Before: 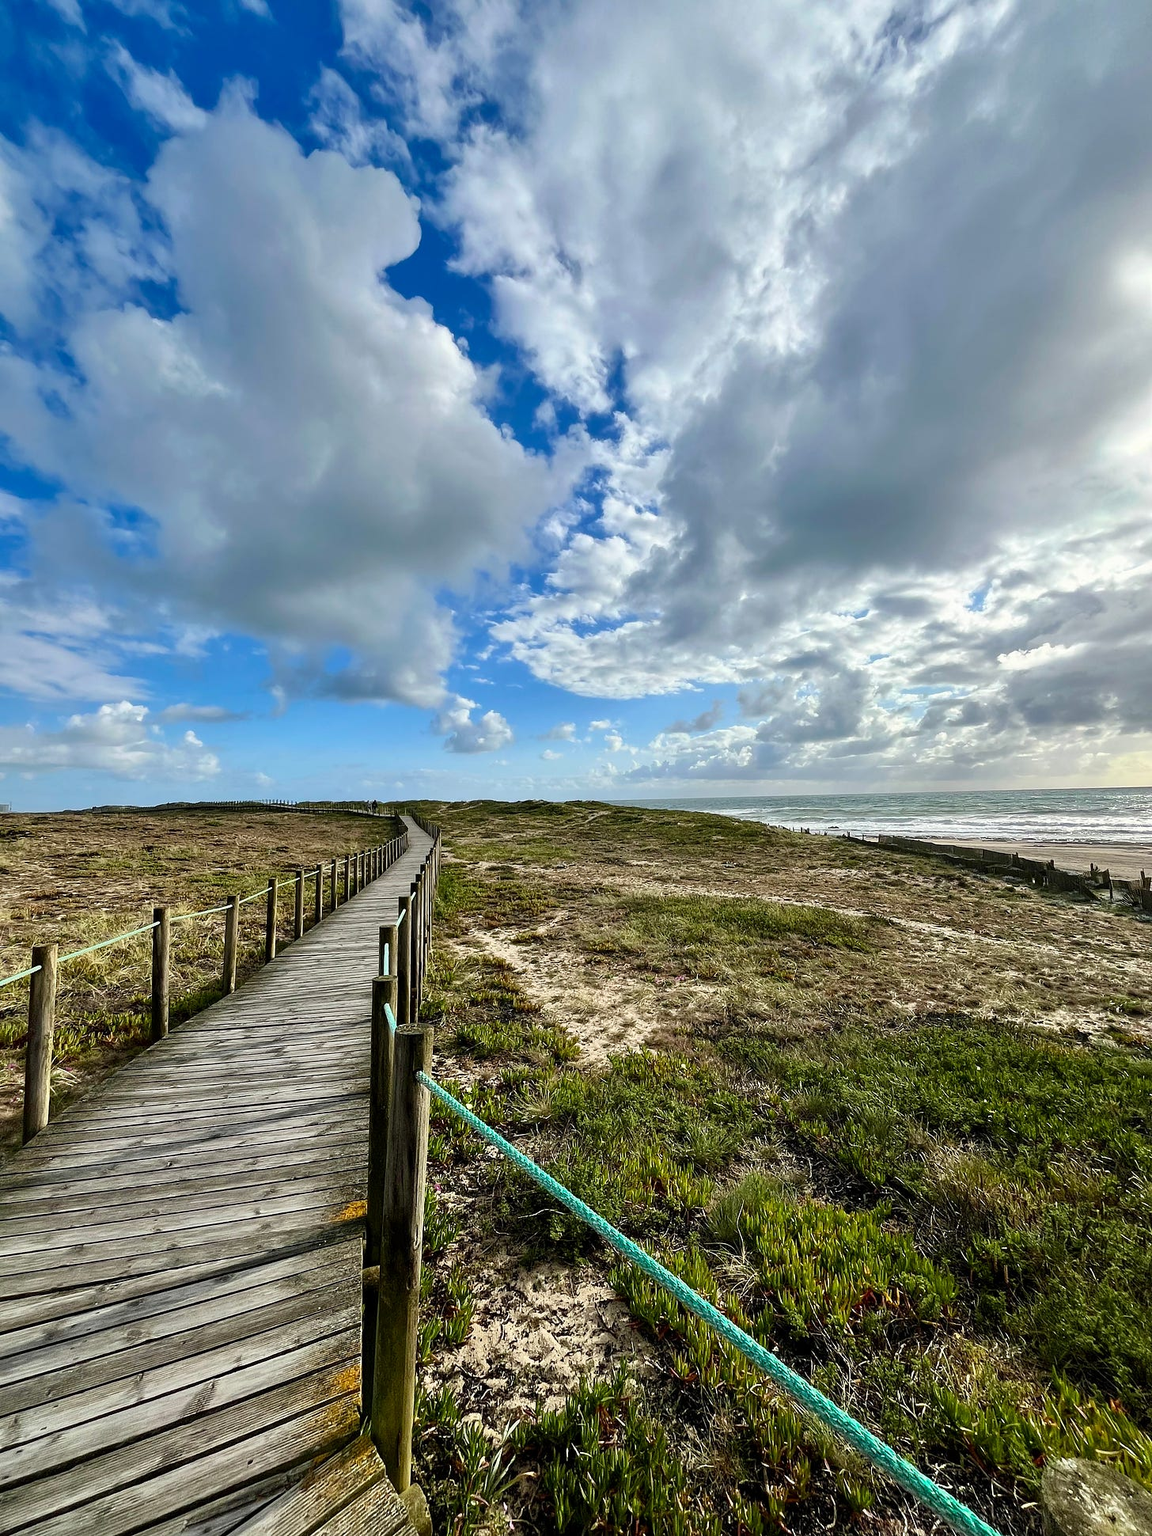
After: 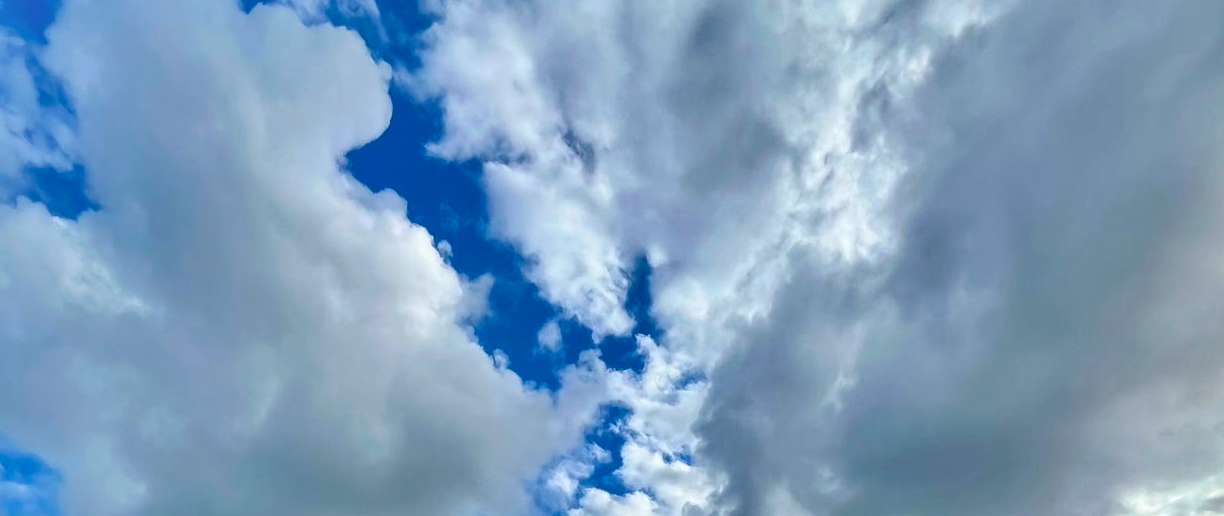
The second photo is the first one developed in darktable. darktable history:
crop and rotate: left 9.673%, top 9.608%, right 6.199%, bottom 63.778%
contrast brightness saturation: contrast 0.104, brightness 0.298, saturation 0.136
shadows and highlights: radius 108.2, shadows 45.57, highlights -67.58, highlights color adjustment 53.16%, low approximation 0.01, soften with gaussian
